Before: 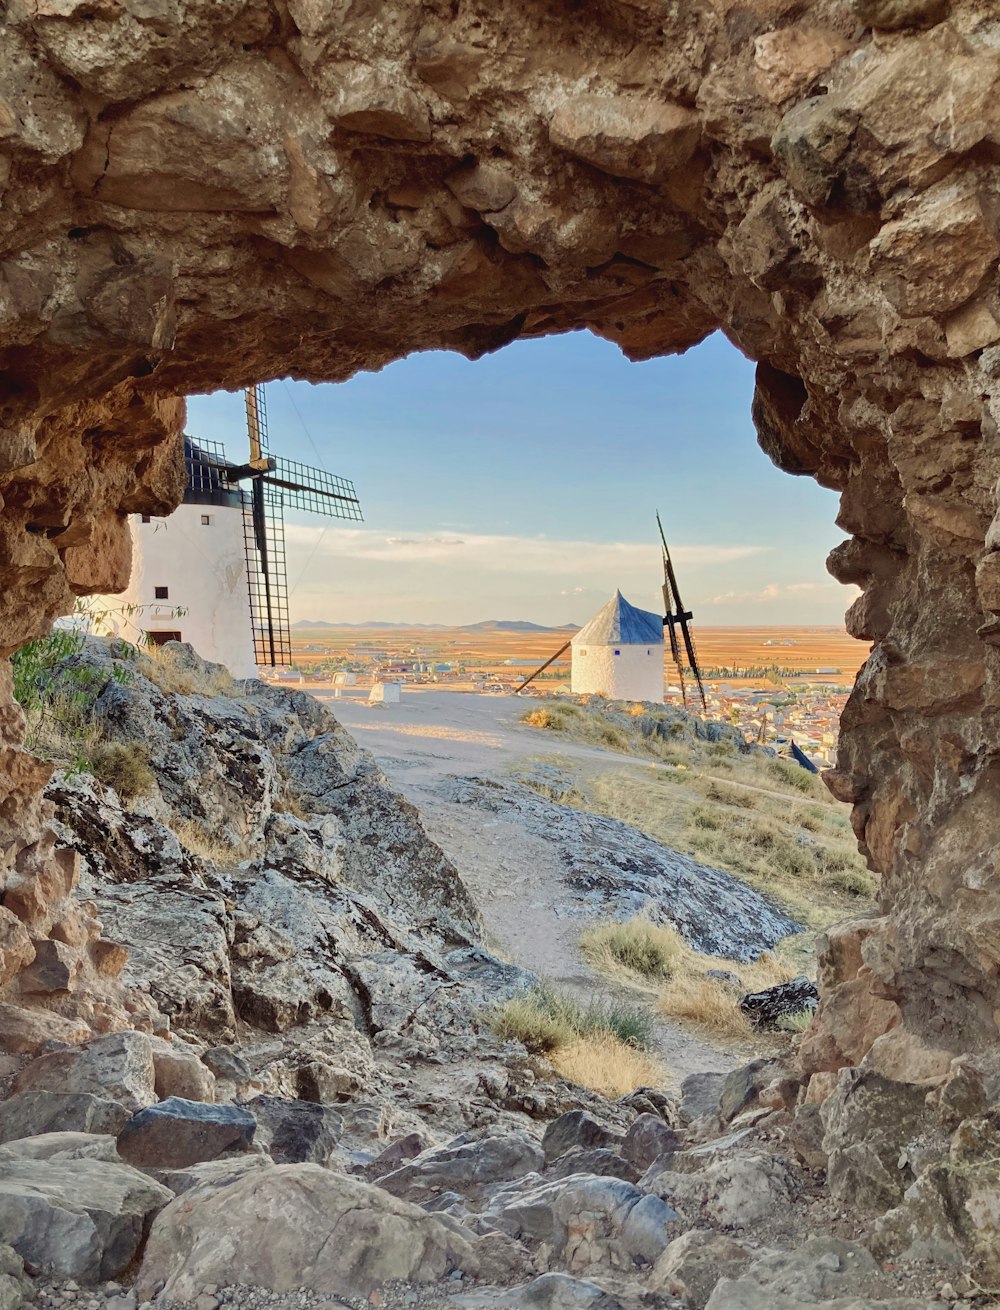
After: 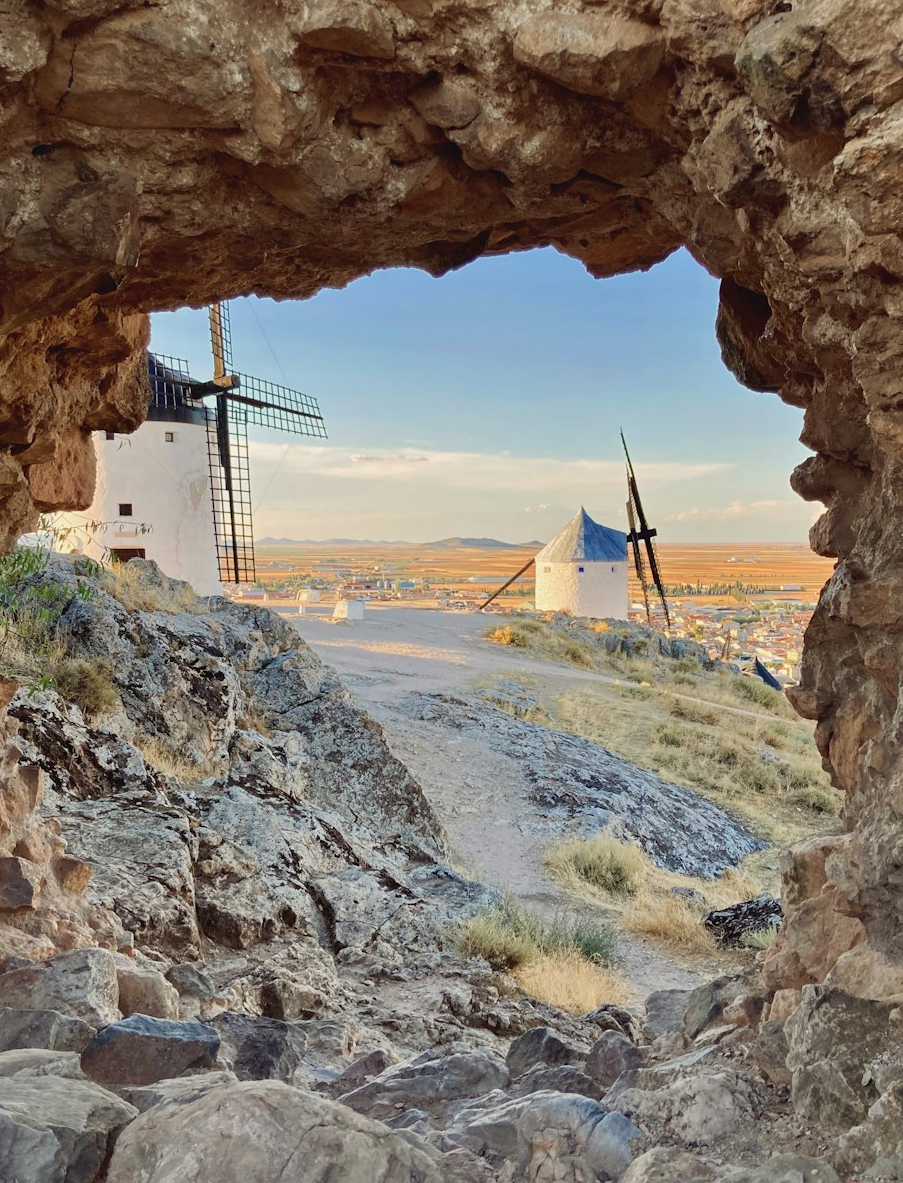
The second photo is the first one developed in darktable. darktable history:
crop: left 3.677%, top 6.382%, right 6.004%, bottom 3.266%
